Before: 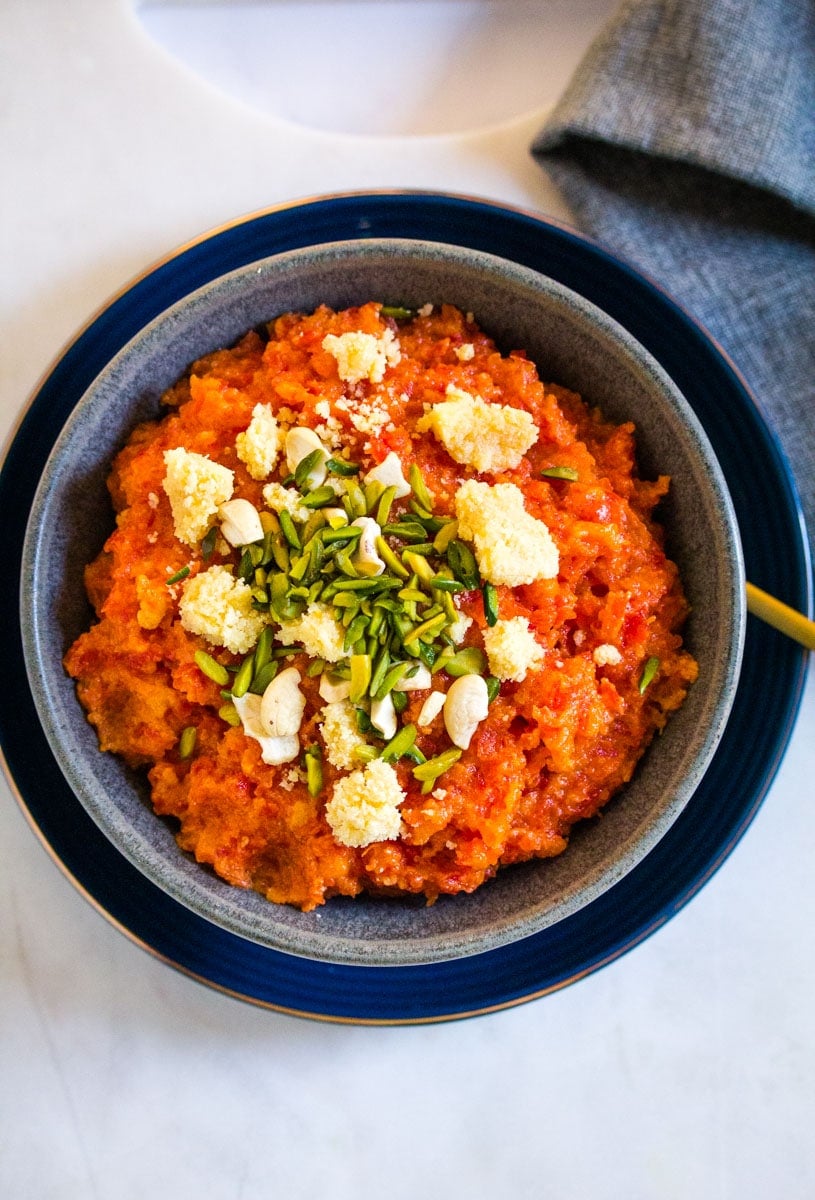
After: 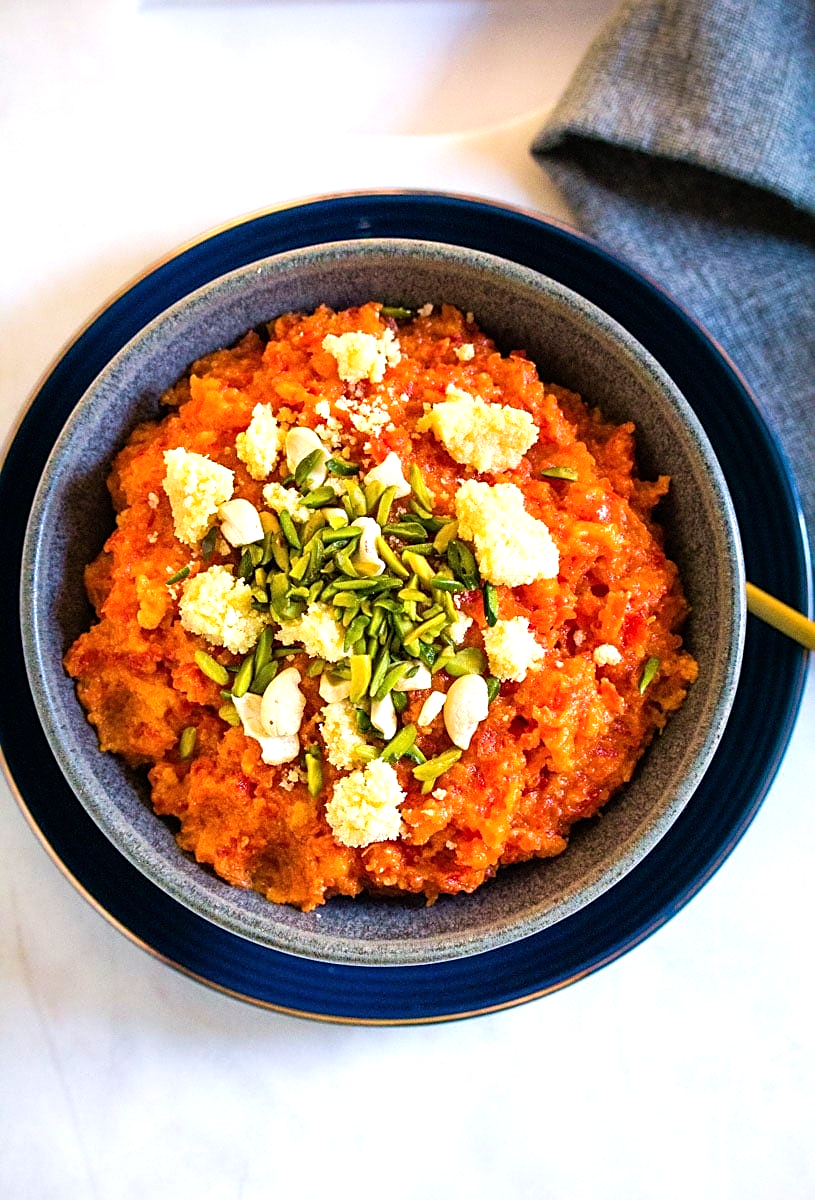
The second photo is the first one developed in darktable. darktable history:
tone equalizer: -8 EV -0.38 EV, -7 EV -0.401 EV, -6 EV -0.331 EV, -5 EV -0.195 EV, -3 EV 0.229 EV, -2 EV 0.315 EV, -1 EV 0.387 EV, +0 EV 0.419 EV
sharpen: on, module defaults
velvia: on, module defaults
